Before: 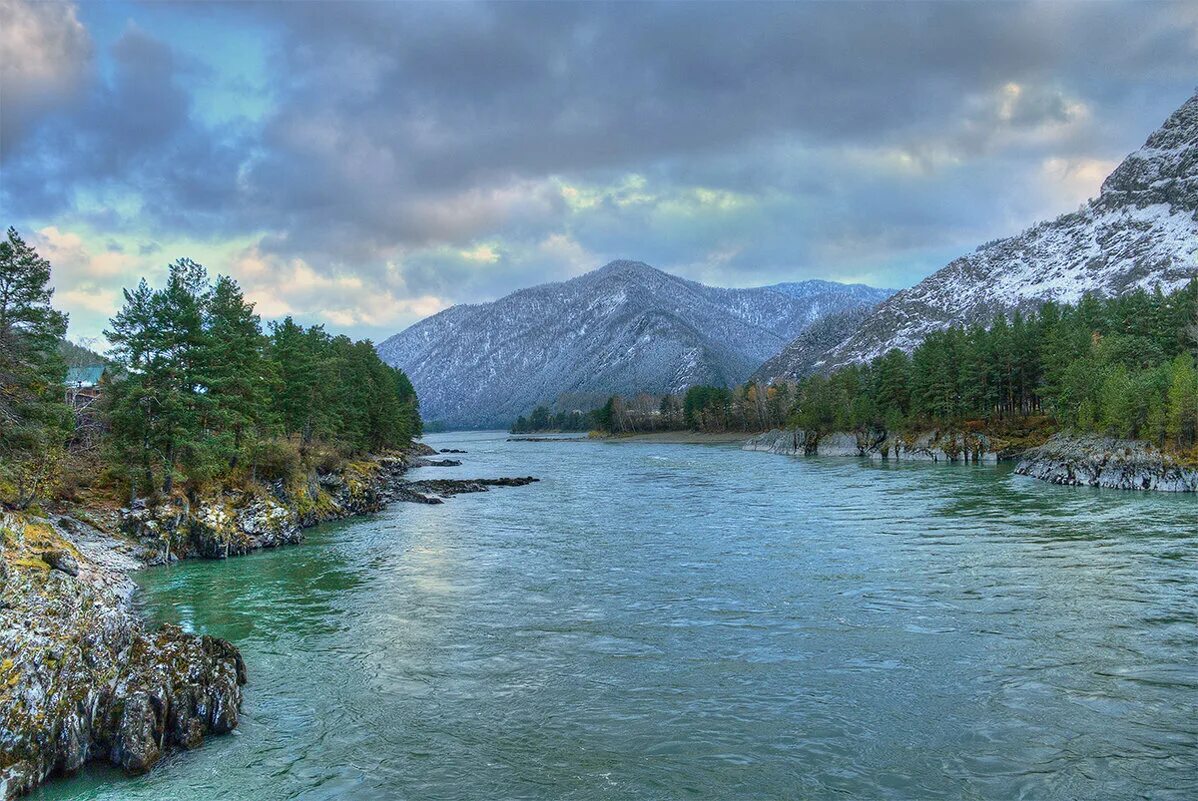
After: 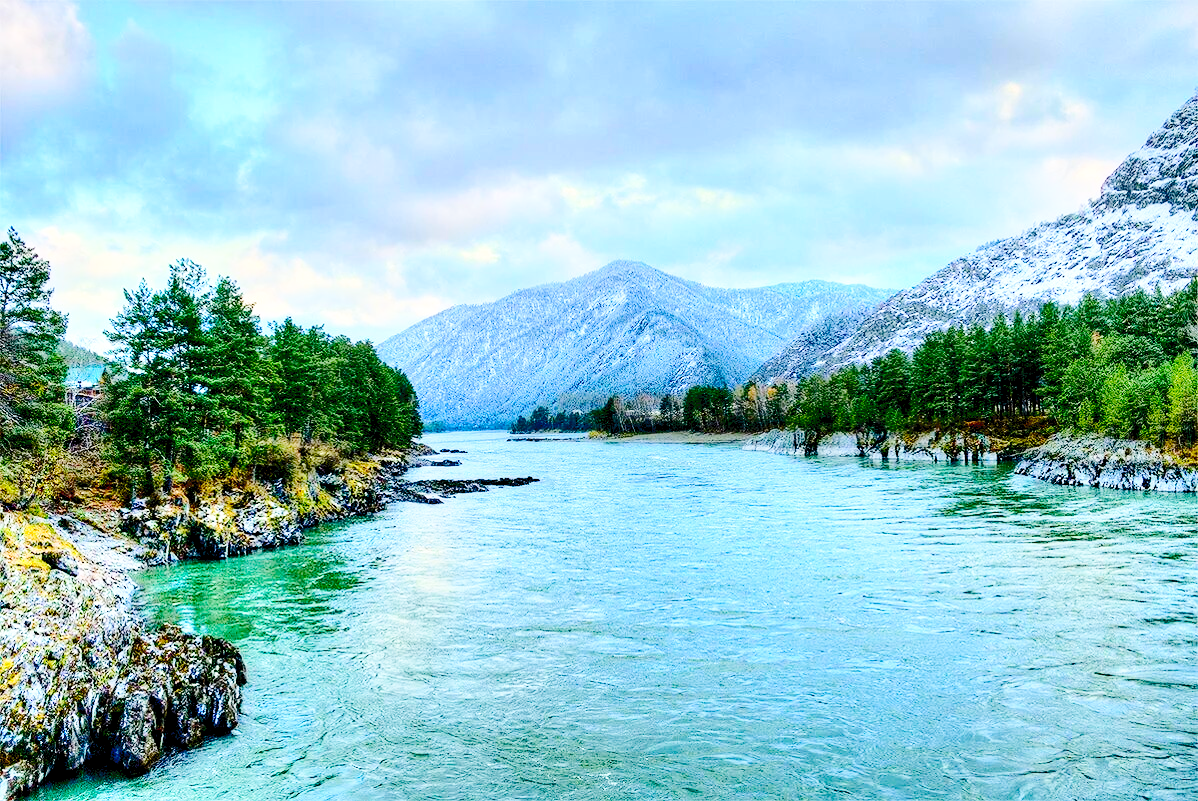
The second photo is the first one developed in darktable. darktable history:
contrast brightness saturation: contrast 0.174, saturation 0.306
tone curve: curves: ch0 [(0, 0) (0.003, 0.076) (0.011, 0.081) (0.025, 0.084) (0.044, 0.092) (0.069, 0.1) (0.1, 0.117) (0.136, 0.144) (0.177, 0.186) (0.224, 0.237) (0.277, 0.306) (0.335, 0.39) (0.399, 0.494) (0.468, 0.574) (0.543, 0.666) (0.623, 0.722) (0.709, 0.79) (0.801, 0.855) (0.898, 0.926) (1, 1)], color space Lab, independent channels, preserve colors none
base curve: curves: ch0 [(0, 0) (0.008, 0.007) (0.022, 0.029) (0.048, 0.089) (0.092, 0.197) (0.191, 0.399) (0.275, 0.534) (0.357, 0.65) (0.477, 0.78) (0.542, 0.833) (0.799, 0.973) (1, 1)], preserve colors none
exposure: black level correction 0.024, exposure 0.183 EV, compensate exposure bias true, compensate highlight preservation false
